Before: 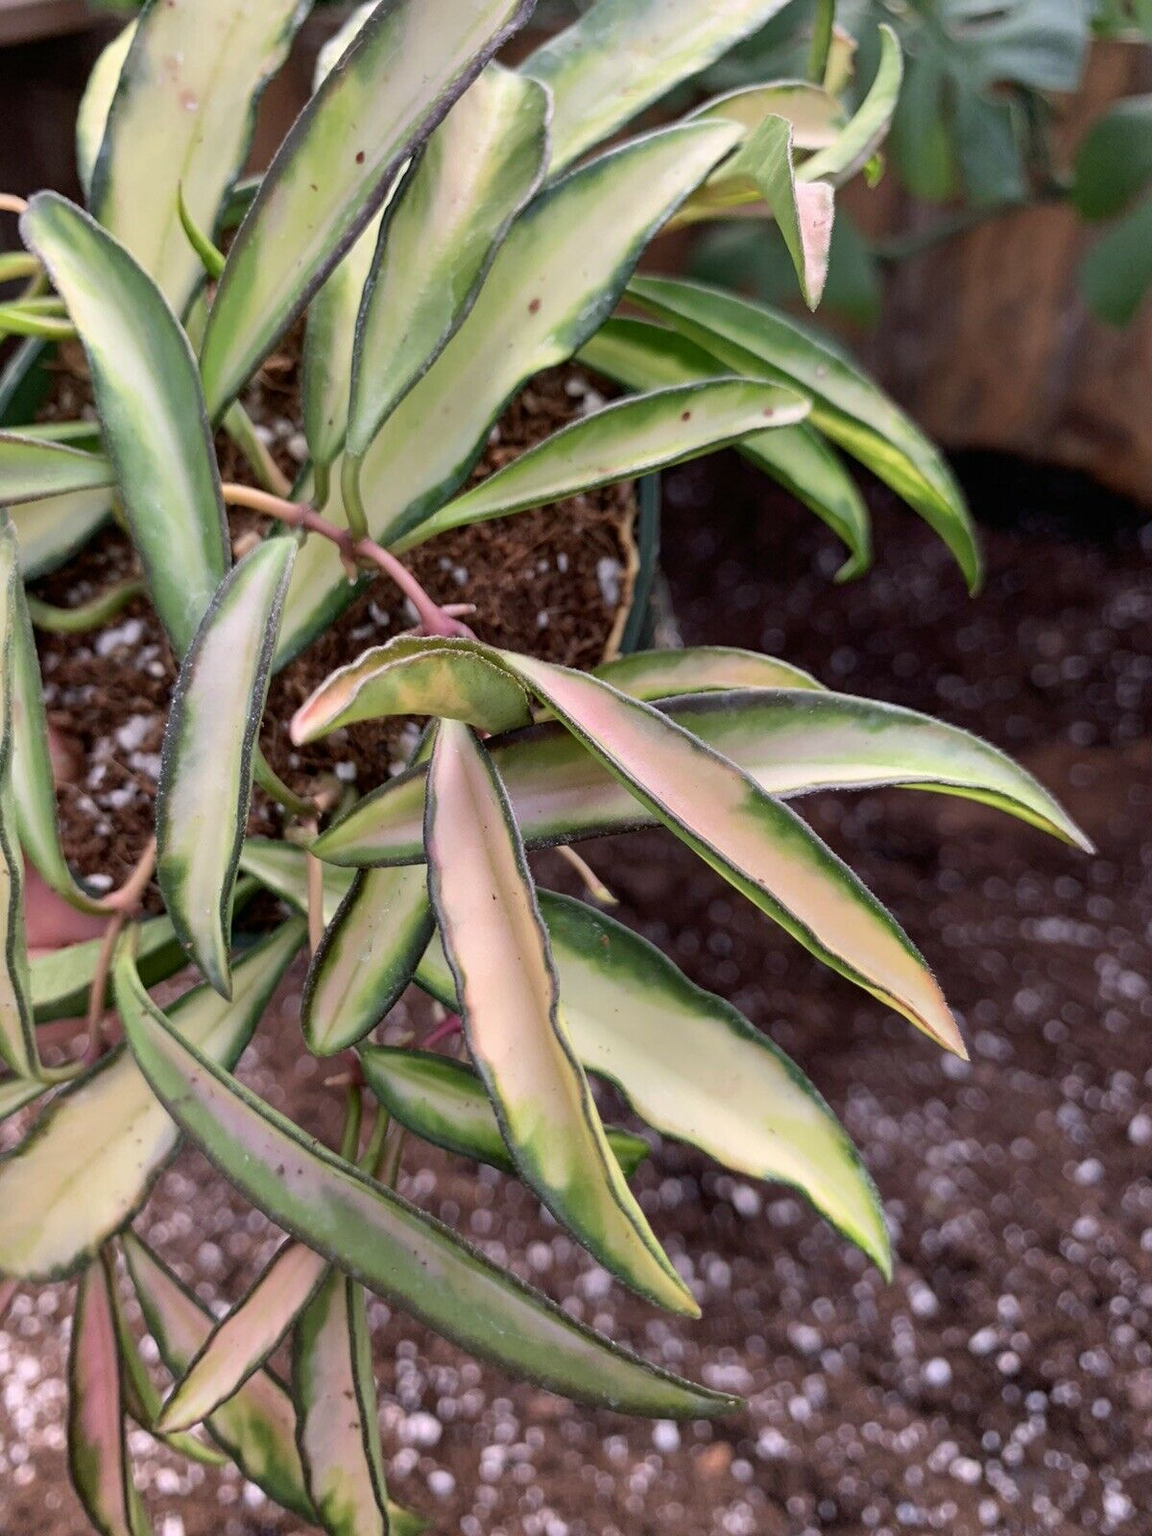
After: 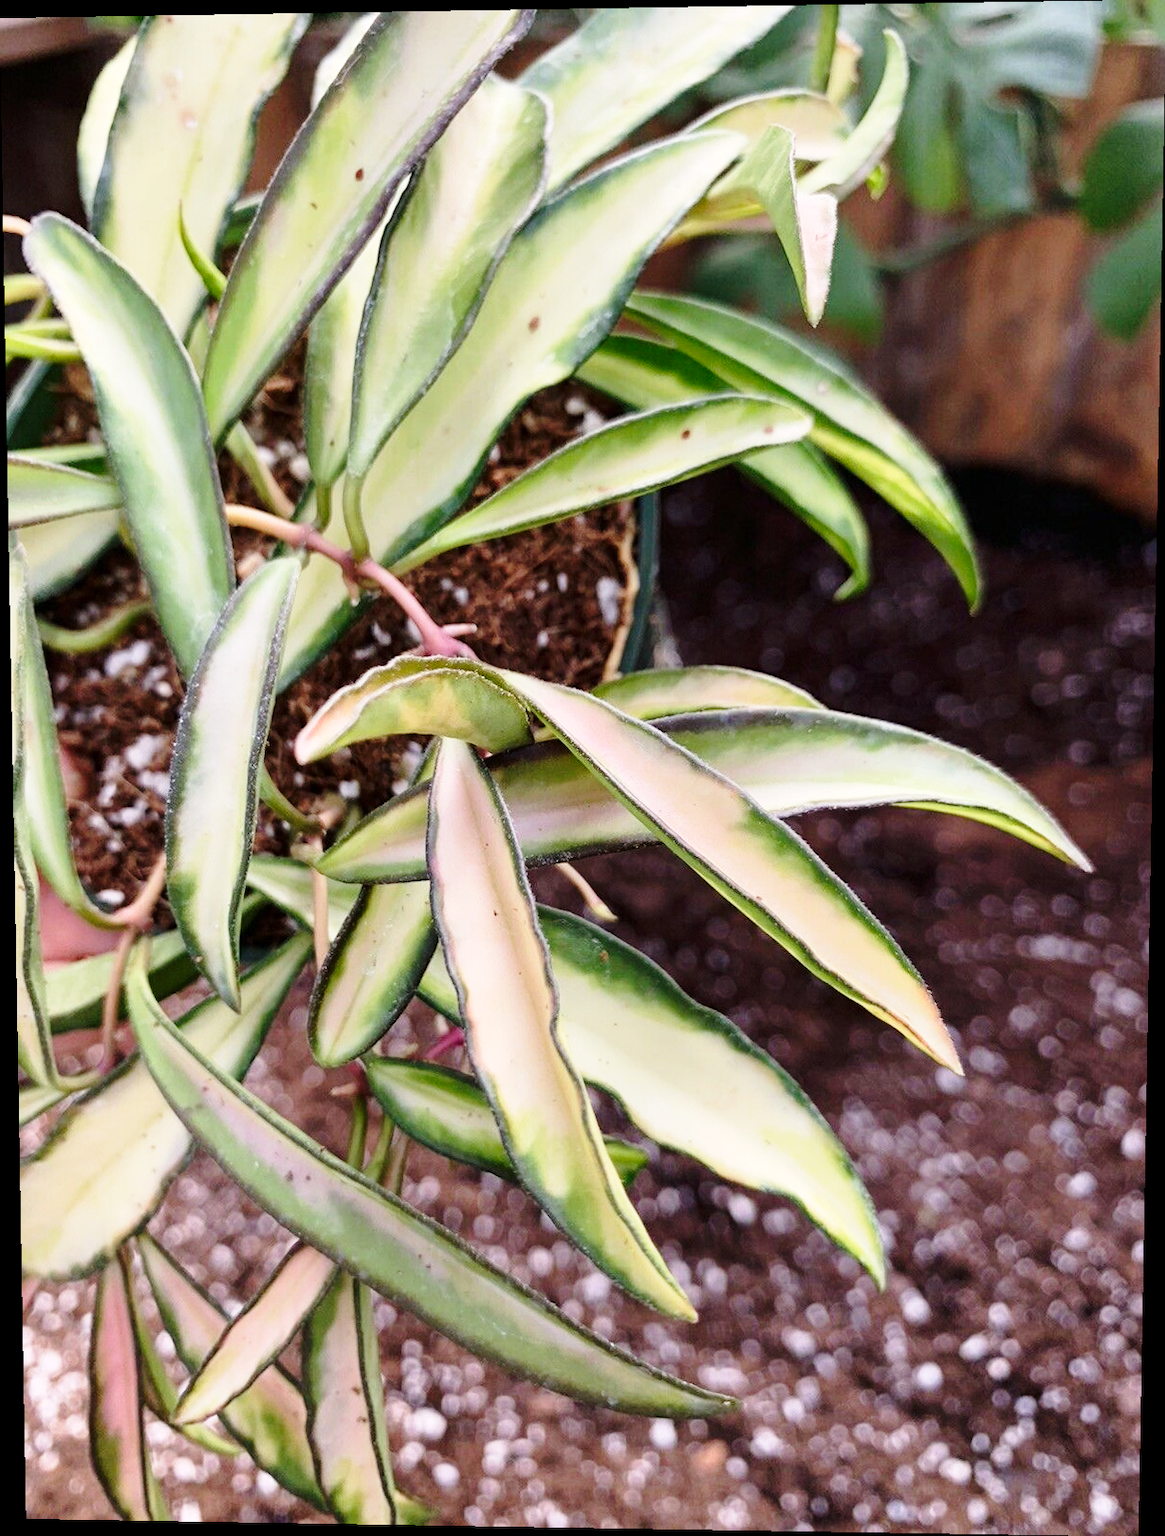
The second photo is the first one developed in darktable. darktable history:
base curve: curves: ch0 [(0, 0) (0.028, 0.03) (0.121, 0.232) (0.46, 0.748) (0.859, 0.968) (1, 1)], preserve colors none
rotate and perspective: lens shift (vertical) 0.048, lens shift (horizontal) -0.024, automatic cropping off
